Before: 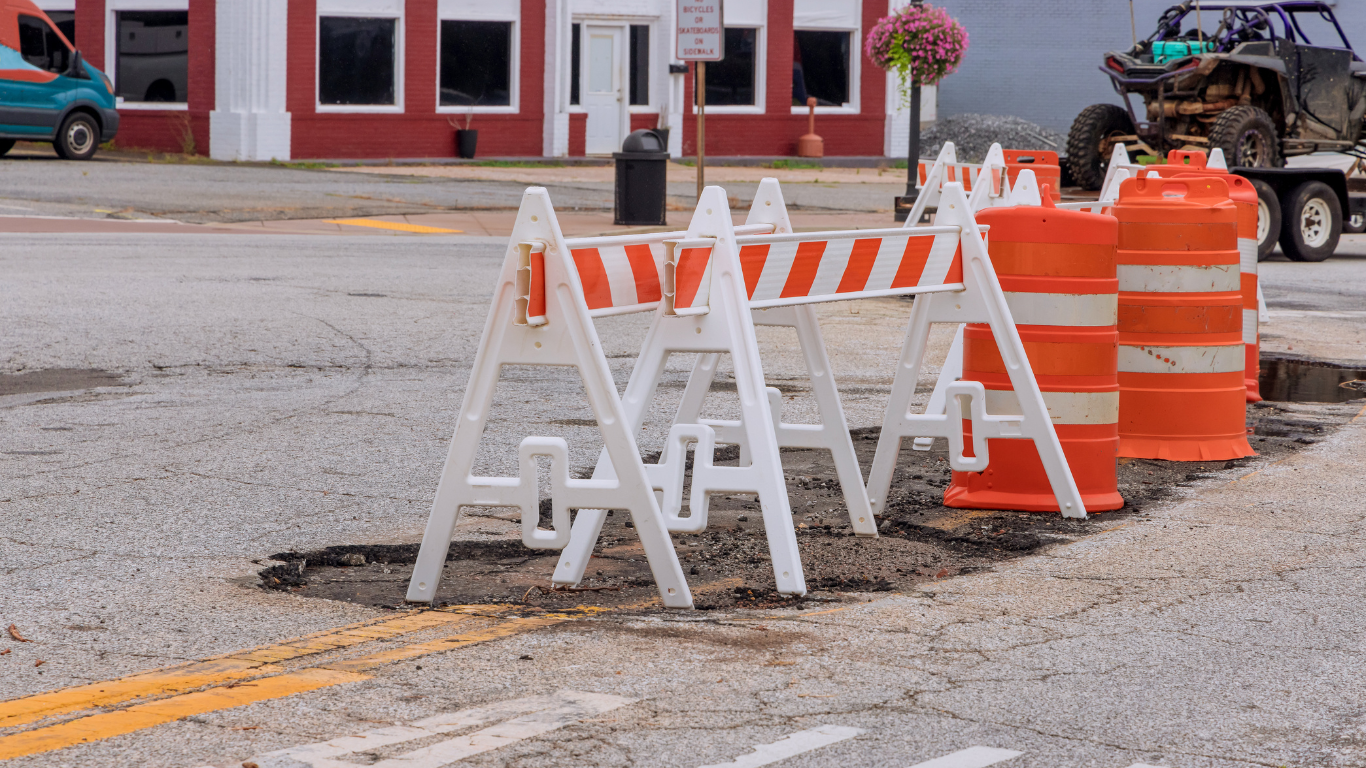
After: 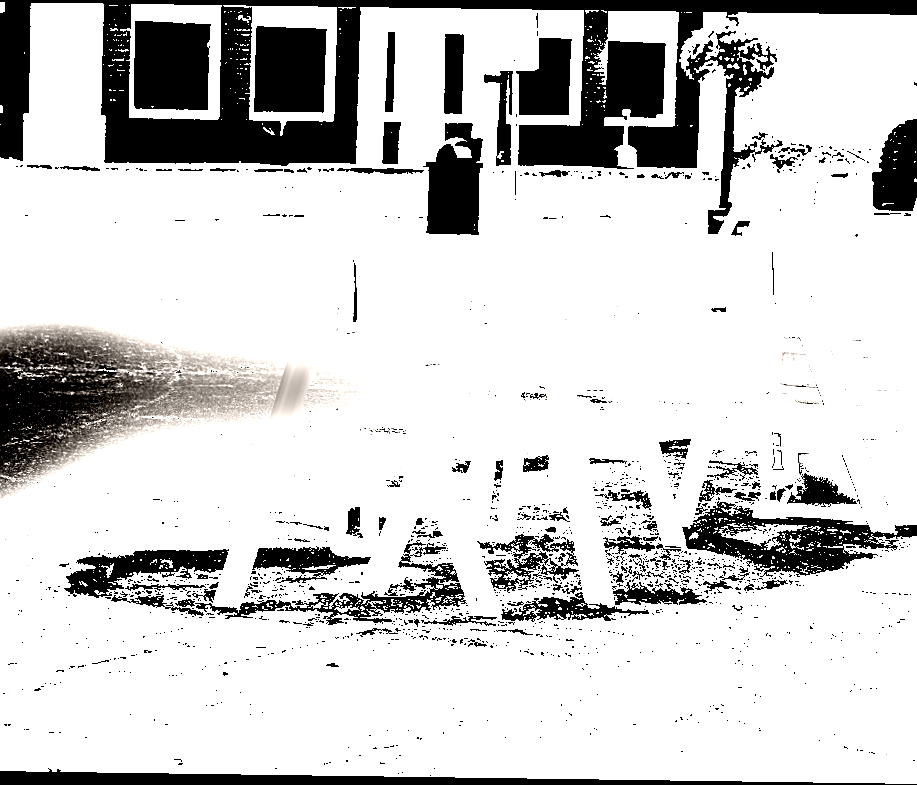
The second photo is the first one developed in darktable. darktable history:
exposure: black level correction 0.1, exposure 3 EV, compensate highlight preservation false
rotate and perspective: rotation 0.8°, automatic cropping off
color correction: highlights a* 2.75, highlights b* 5, shadows a* -2.04, shadows b* -4.84, saturation 0.8
contrast equalizer: y [[0.524, 0.538, 0.547, 0.548, 0.538, 0.524], [0.5 ×6], [0.5 ×6], [0 ×6], [0 ×6]]
sharpen: on, module defaults
crop and rotate: left 14.292%, right 19.041%
colorize: hue 34.49°, saturation 35.33%, source mix 100%, lightness 55%, version 1
shadows and highlights: shadows 60, soften with gaussian
